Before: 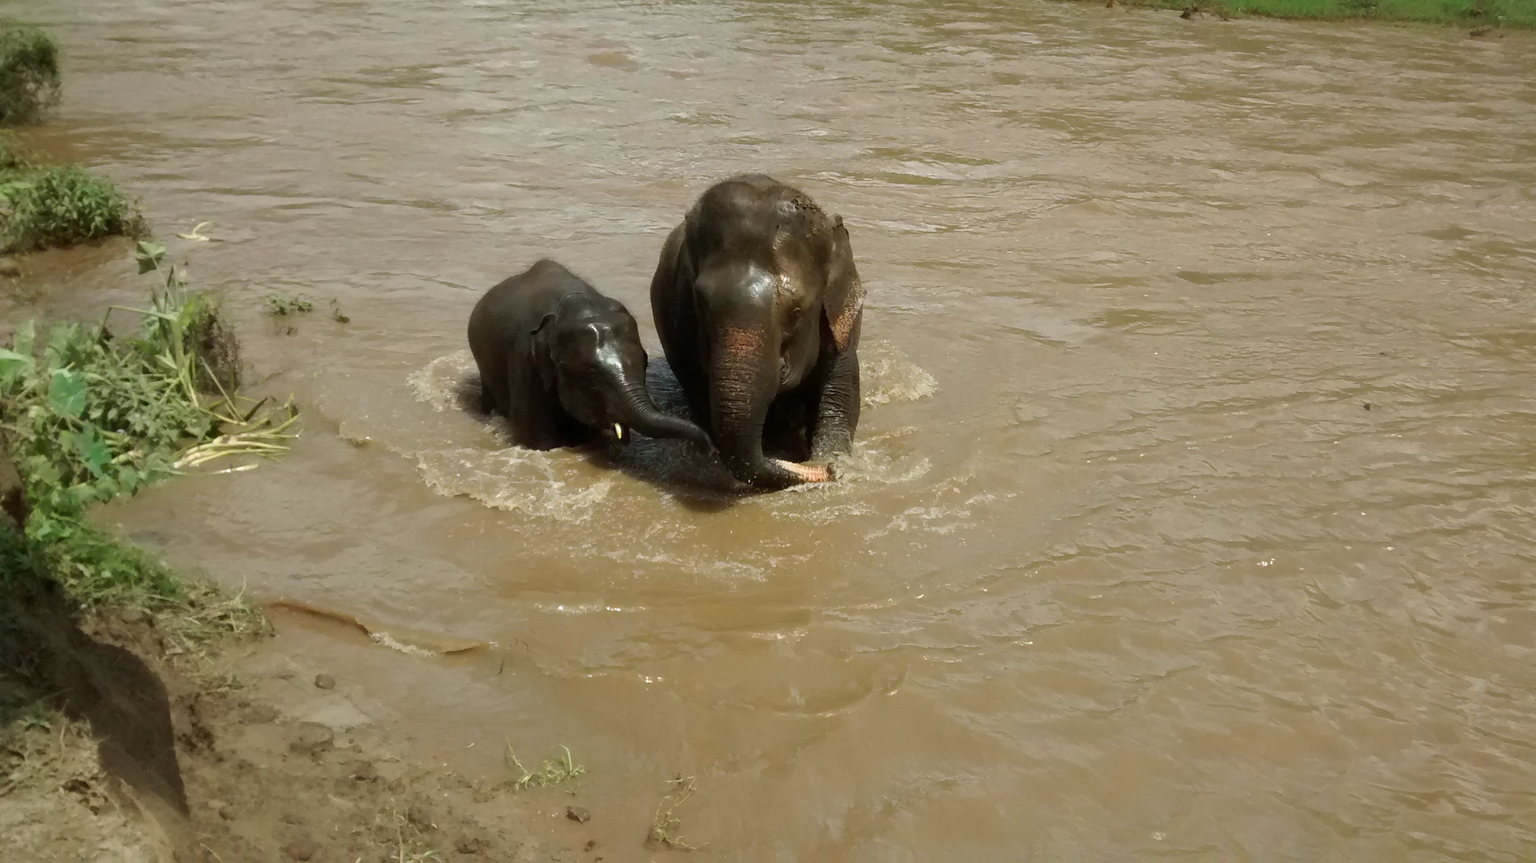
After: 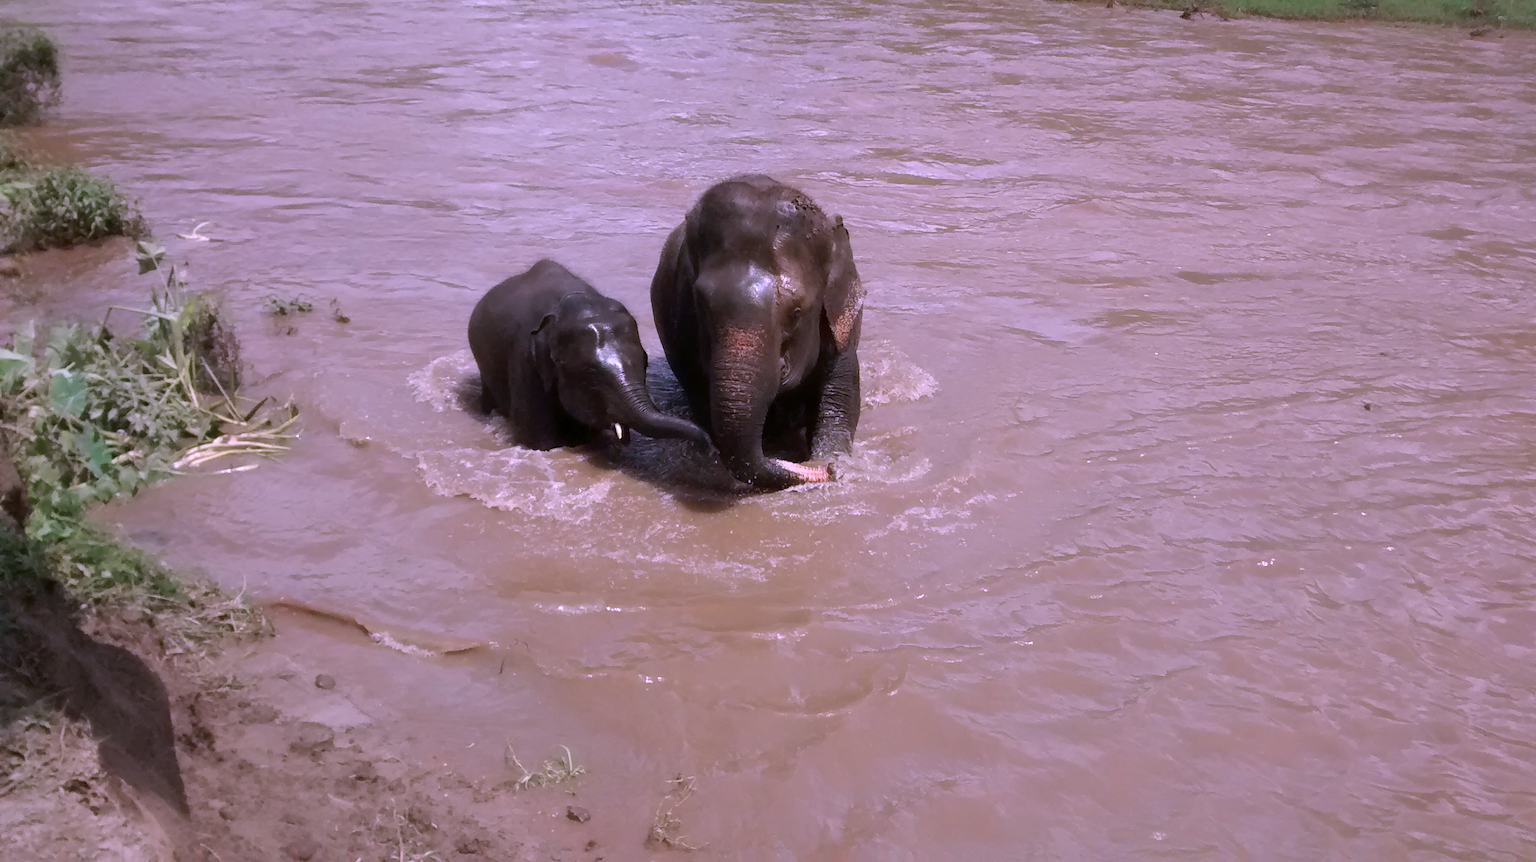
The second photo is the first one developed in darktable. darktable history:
color calibration: output R [1.107, -0.012, -0.003, 0], output B [0, 0, 1.308, 0], illuminant custom, x 0.389, y 0.387, temperature 3838.64 K
shadows and highlights: shadows 30.86, highlights 0, soften with gaussian
